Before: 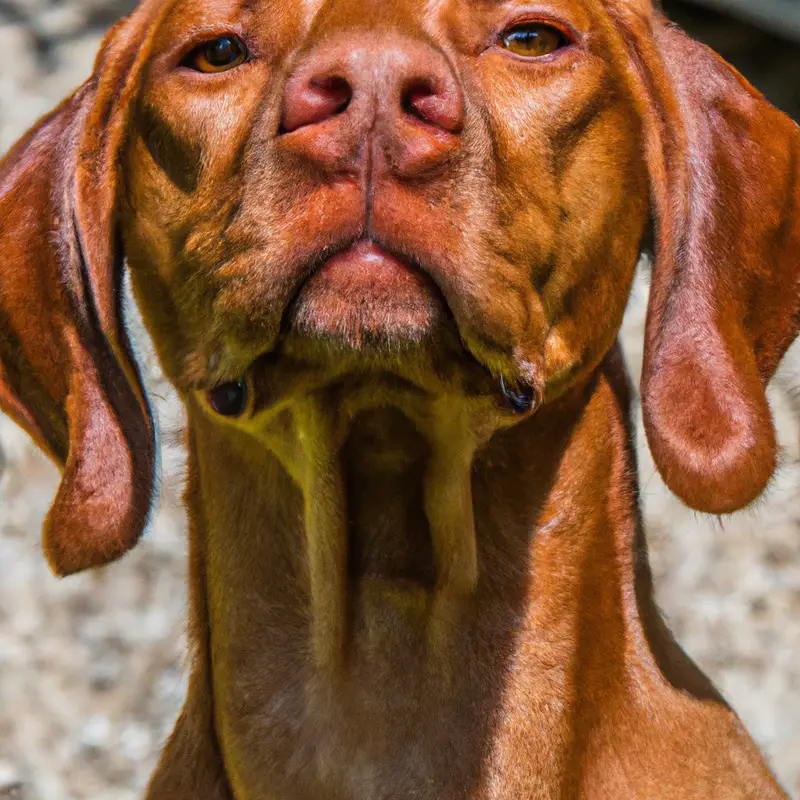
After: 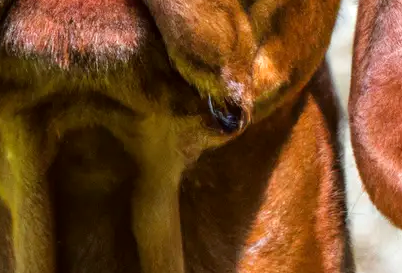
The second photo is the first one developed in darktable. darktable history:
crop: left 36.505%, top 35.12%, right 13.182%, bottom 30.655%
tone equalizer: -8 EV -0.442 EV, -7 EV -0.402 EV, -6 EV -0.333 EV, -5 EV -0.235 EV, -3 EV 0.216 EV, -2 EV 0.339 EV, -1 EV 0.405 EV, +0 EV 0.419 EV
color correction: highlights a* -2.97, highlights b* -2.58, shadows a* 2.42, shadows b* 3.04
